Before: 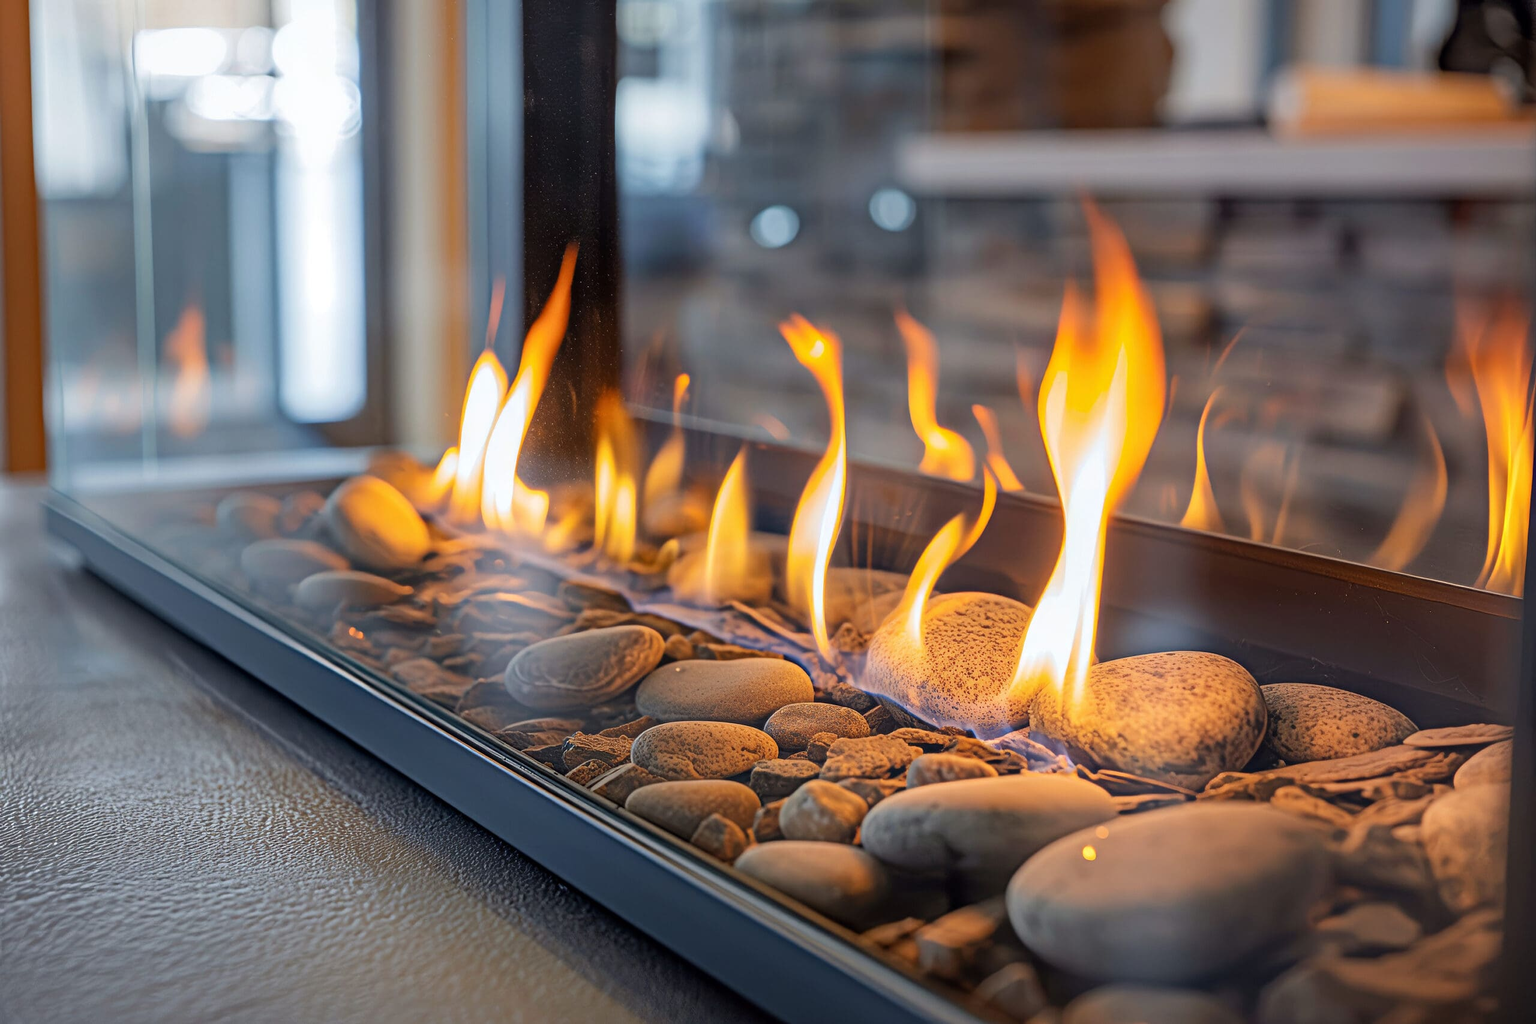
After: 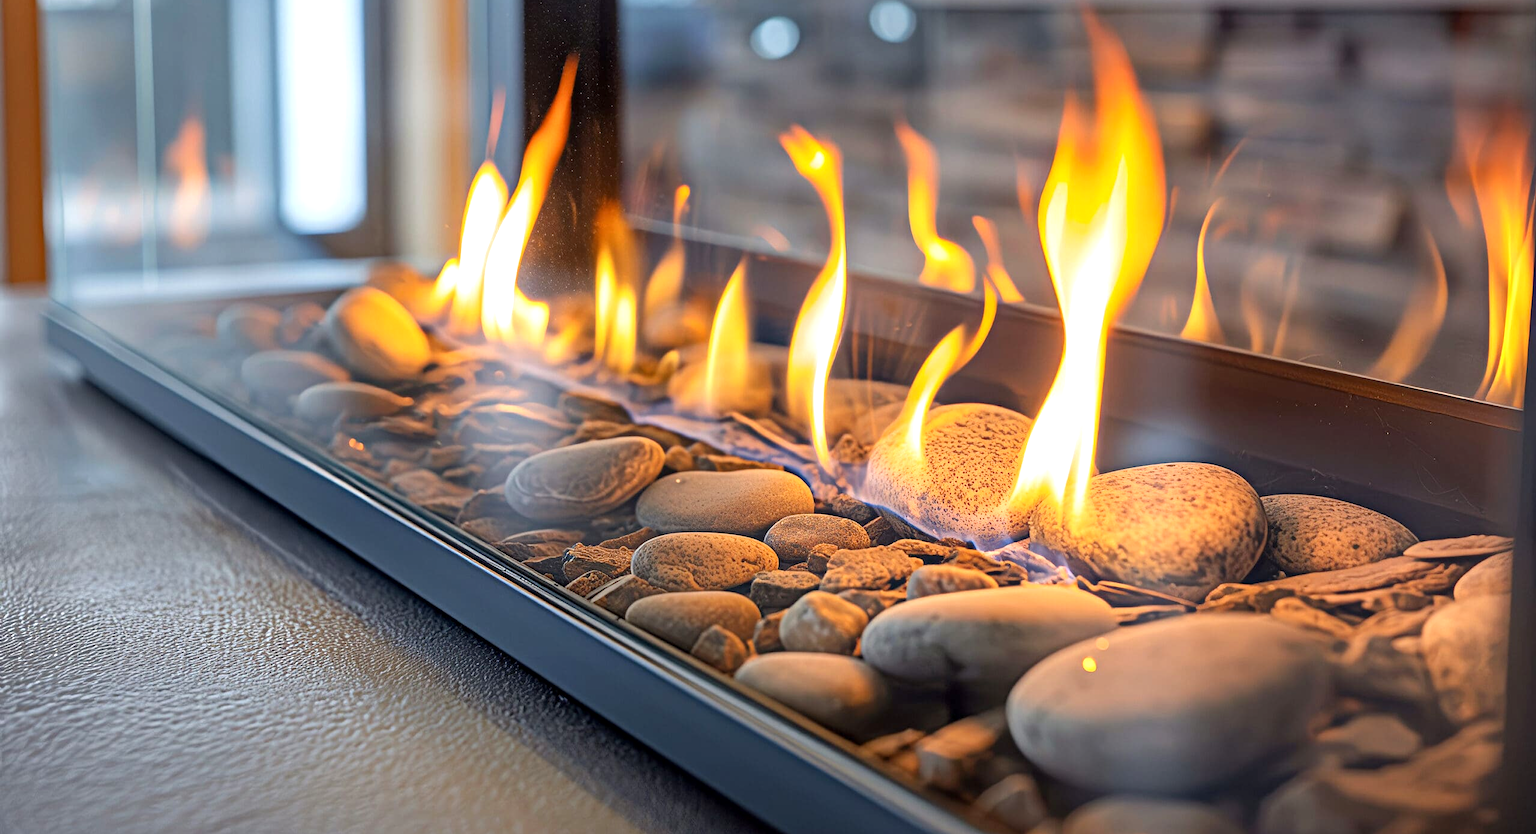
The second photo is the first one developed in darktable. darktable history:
exposure: black level correction 0.001, exposure 0.5 EV, compensate exposure bias true, compensate highlight preservation false
crop and rotate: top 18.507%
